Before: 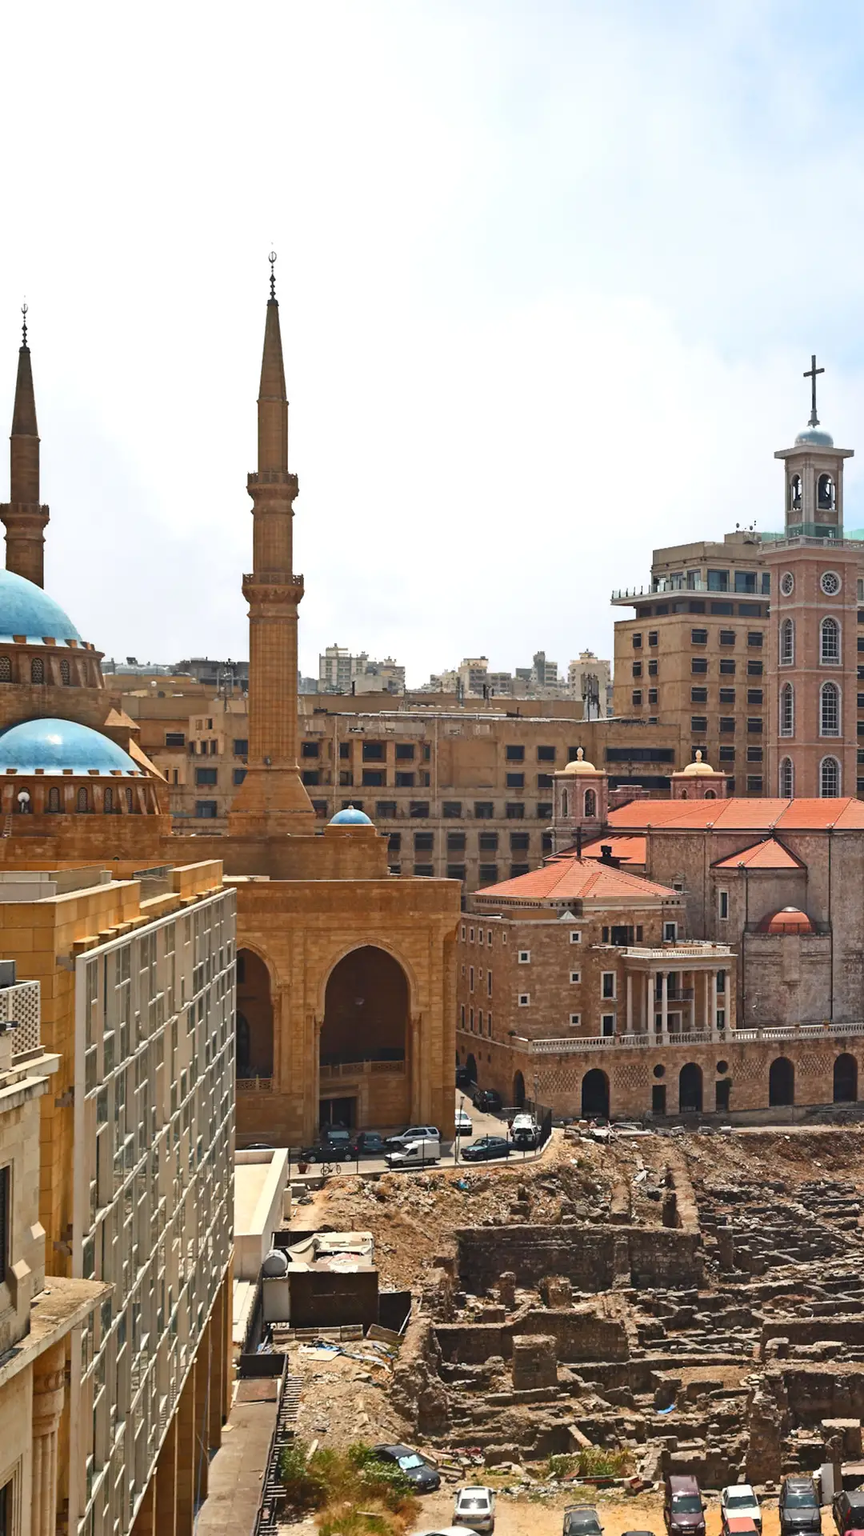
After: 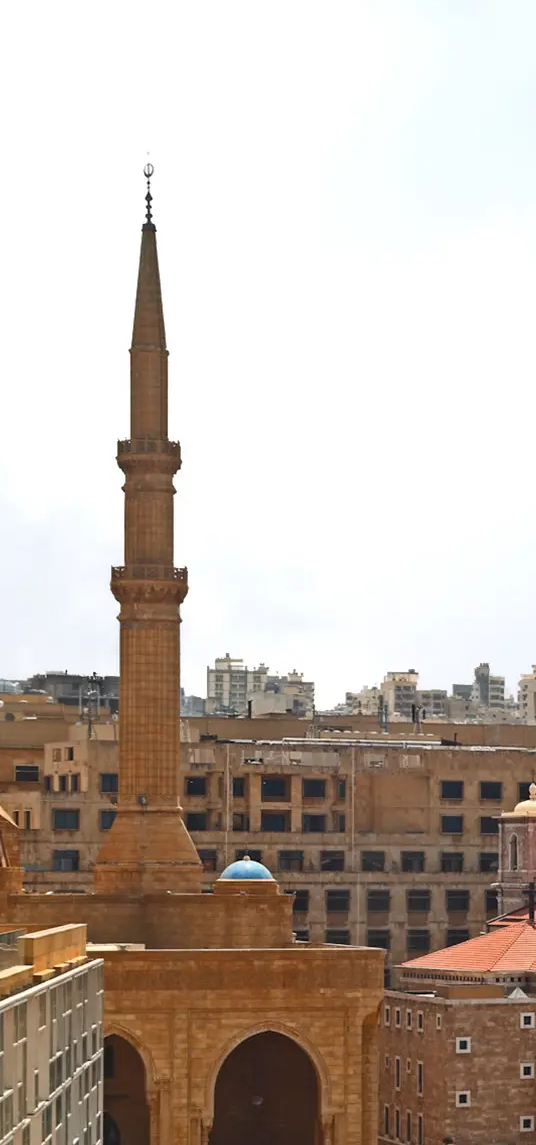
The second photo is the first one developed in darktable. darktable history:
crop: left 17.816%, top 7.916%, right 32.55%, bottom 32.403%
tone curve: curves: ch0 [(0, 0) (0.003, 0.003) (0.011, 0.011) (0.025, 0.024) (0.044, 0.043) (0.069, 0.068) (0.1, 0.098) (0.136, 0.133) (0.177, 0.174) (0.224, 0.22) (0.277, 0.272) (0.335, 0.329) (0.399, 0.391) (0.468, 0.459) (0.543, 0.545) (0.623, 0.625) (0.709, 0.711) (0.801, 0.802) (0.898, 0.898) (1, 1)], color space Lab, independent channels, preserve colors none
